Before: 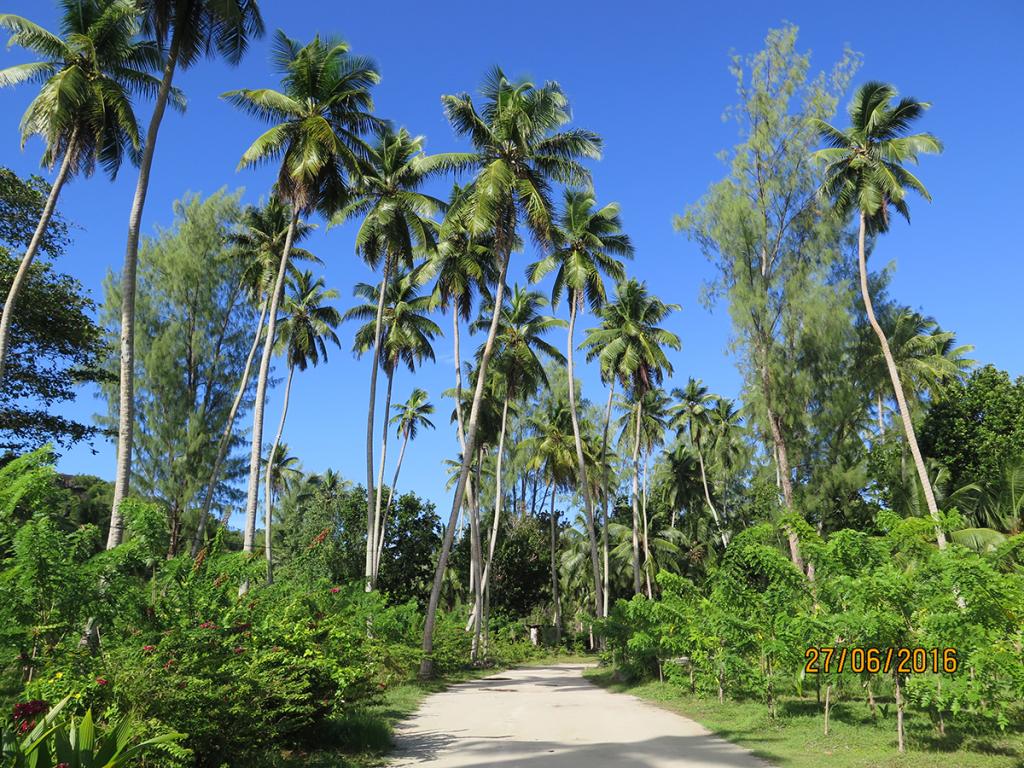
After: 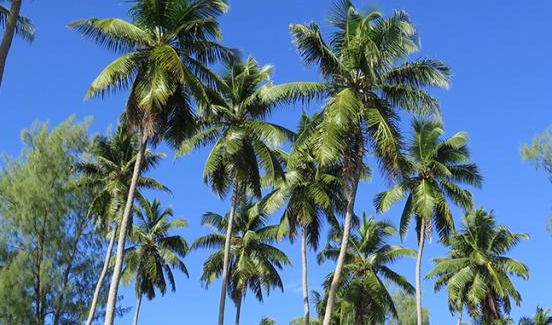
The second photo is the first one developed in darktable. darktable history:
exposure: compensate exposure bias true, compensate highlight preservation false
color correction: highlights a* -0.131, highlights b* 0.071
crop: left 14.941%, top 9.273%, right 31.118%, bottom 48.327%
